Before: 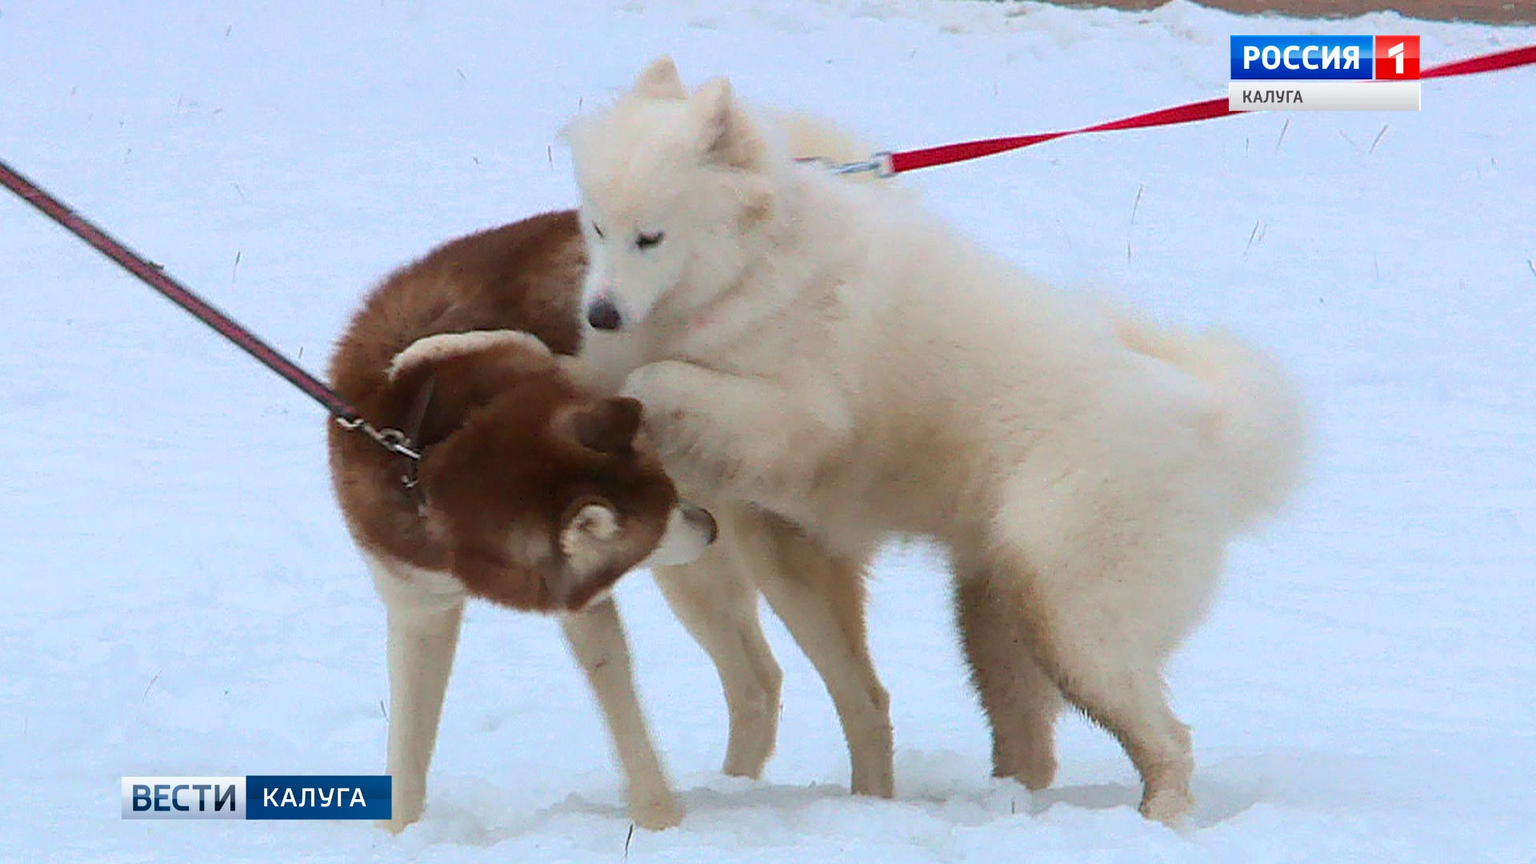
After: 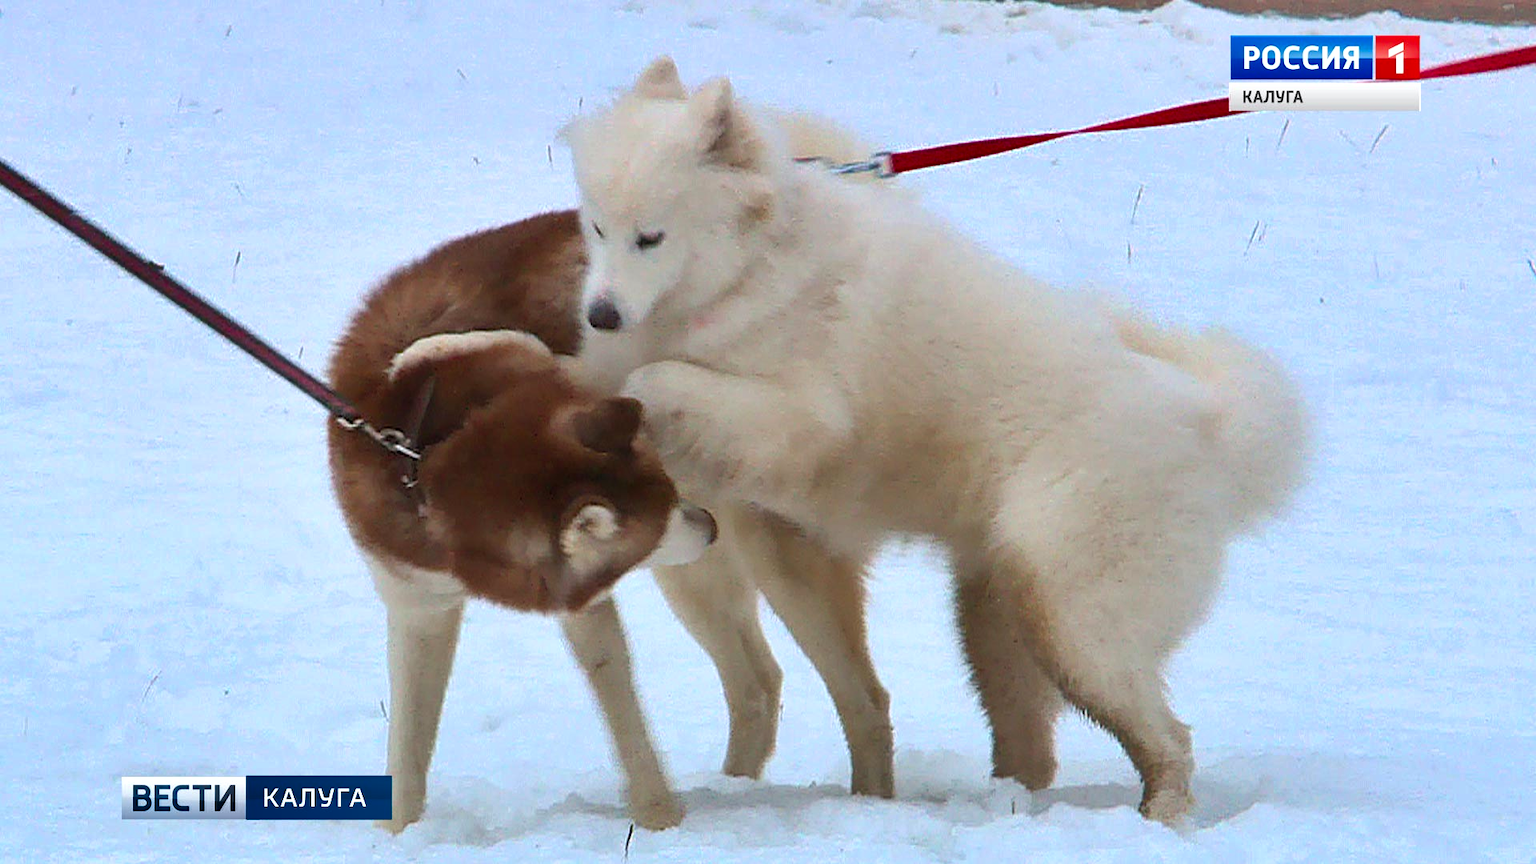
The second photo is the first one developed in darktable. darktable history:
shadows and highlights: low approximation 0.01, soften with gaussian
levels: levels [0, 0.476, 0.951]
